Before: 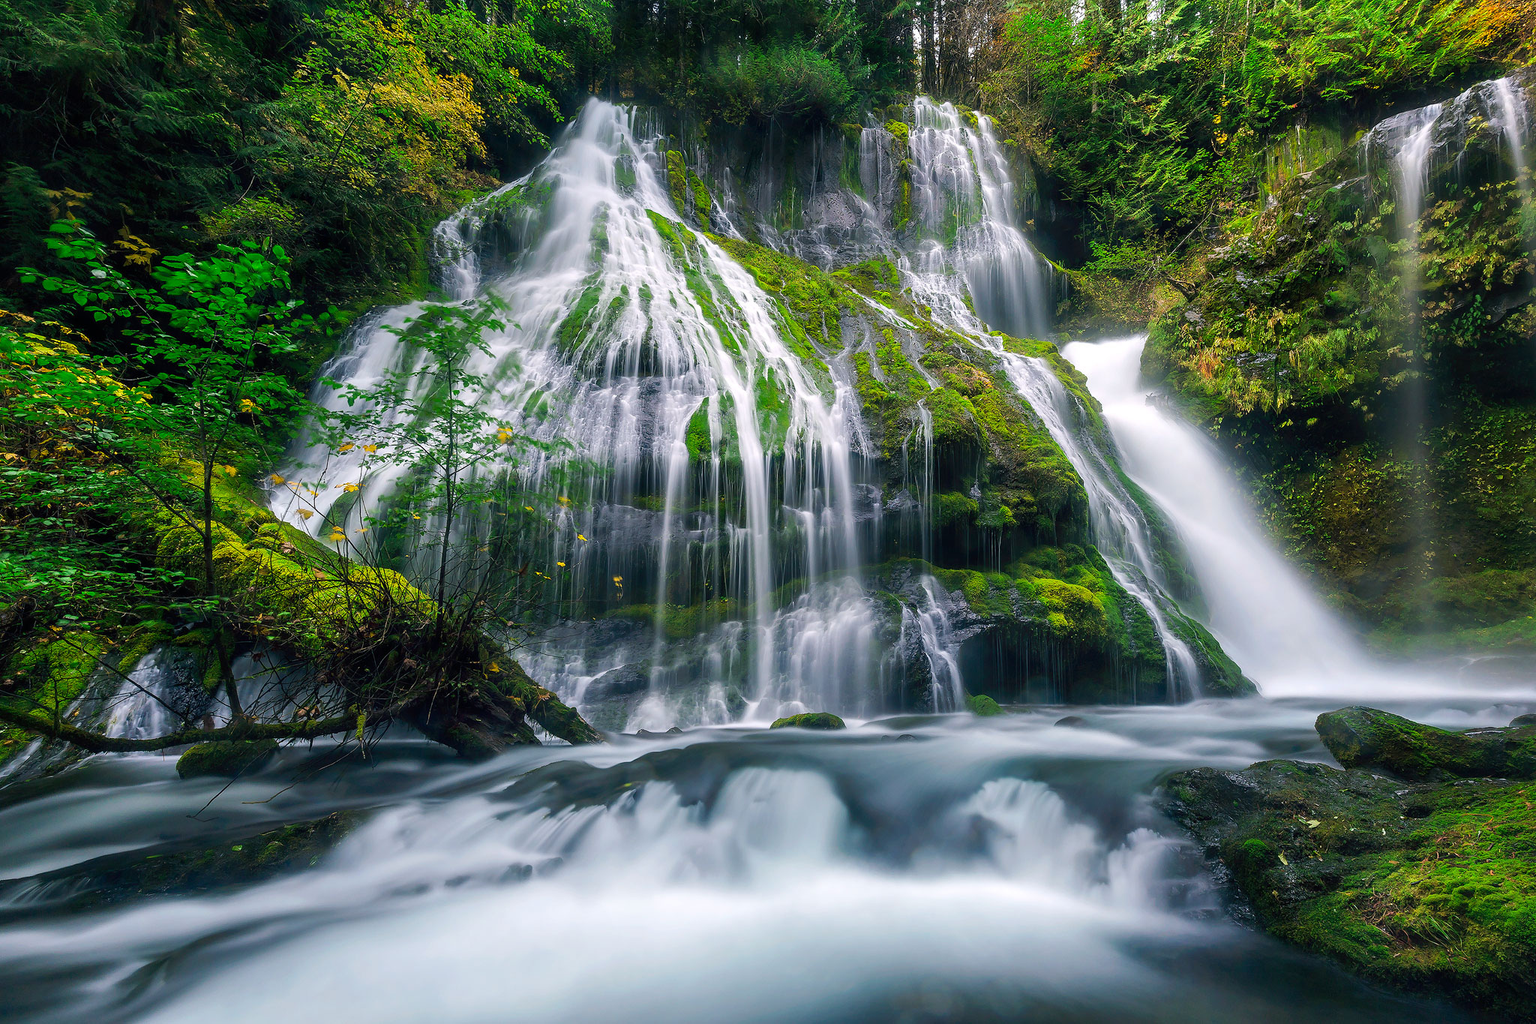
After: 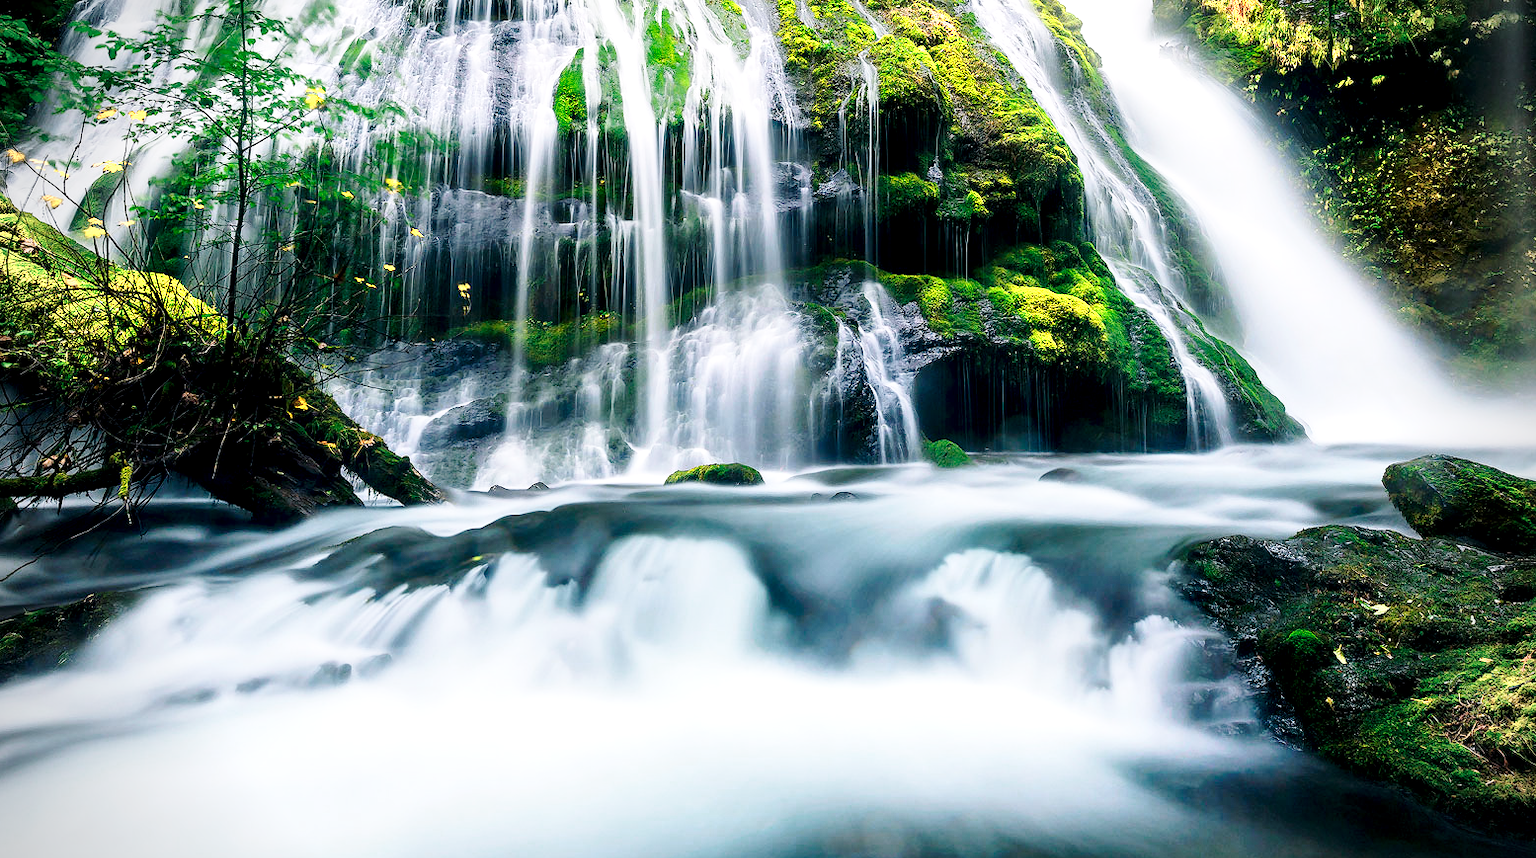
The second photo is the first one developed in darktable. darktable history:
color zones: curves: ch0 [(0.018, 0.548) (0.224, 0.64) (0.425, 0.447) (0.675, 0.575) (0.732, 0.579)]; ch1 [(0.066, 0.487) (0.25, 0.5) (0.404, 0.43) (0.75, 0.421) (0.956, 0.421)]; ch2 [(0.044, 0.561) (0.215, 0.465) (0.399, 0.544) (0.465, 0.548) (0.614, 0.447) (0.724, 0.43) (0.882, 0.623) (0.956, 0.632)]
base curve: curves: ch0 [(0, 0) (0.028, 0.03) (0.121, 0.232) (0.46, 0.748) (0.859, 0.968) (1, 1)], preserve colors none
crop and rotate: left 17.318%, top 35.295%, right 6.718%, bottom 1.013%
vignetting: on, module defaults
local contrast: mode bilateral grid, contrast 19, coarseness 50, detail 119%, midtone range 0.2
exposure: black level correction 0.009, exposure 0.109 EV, compensate highlight preservation false
contrast brightness saturation: contrast 0.096, brightness 0.012, saturation 0.015
